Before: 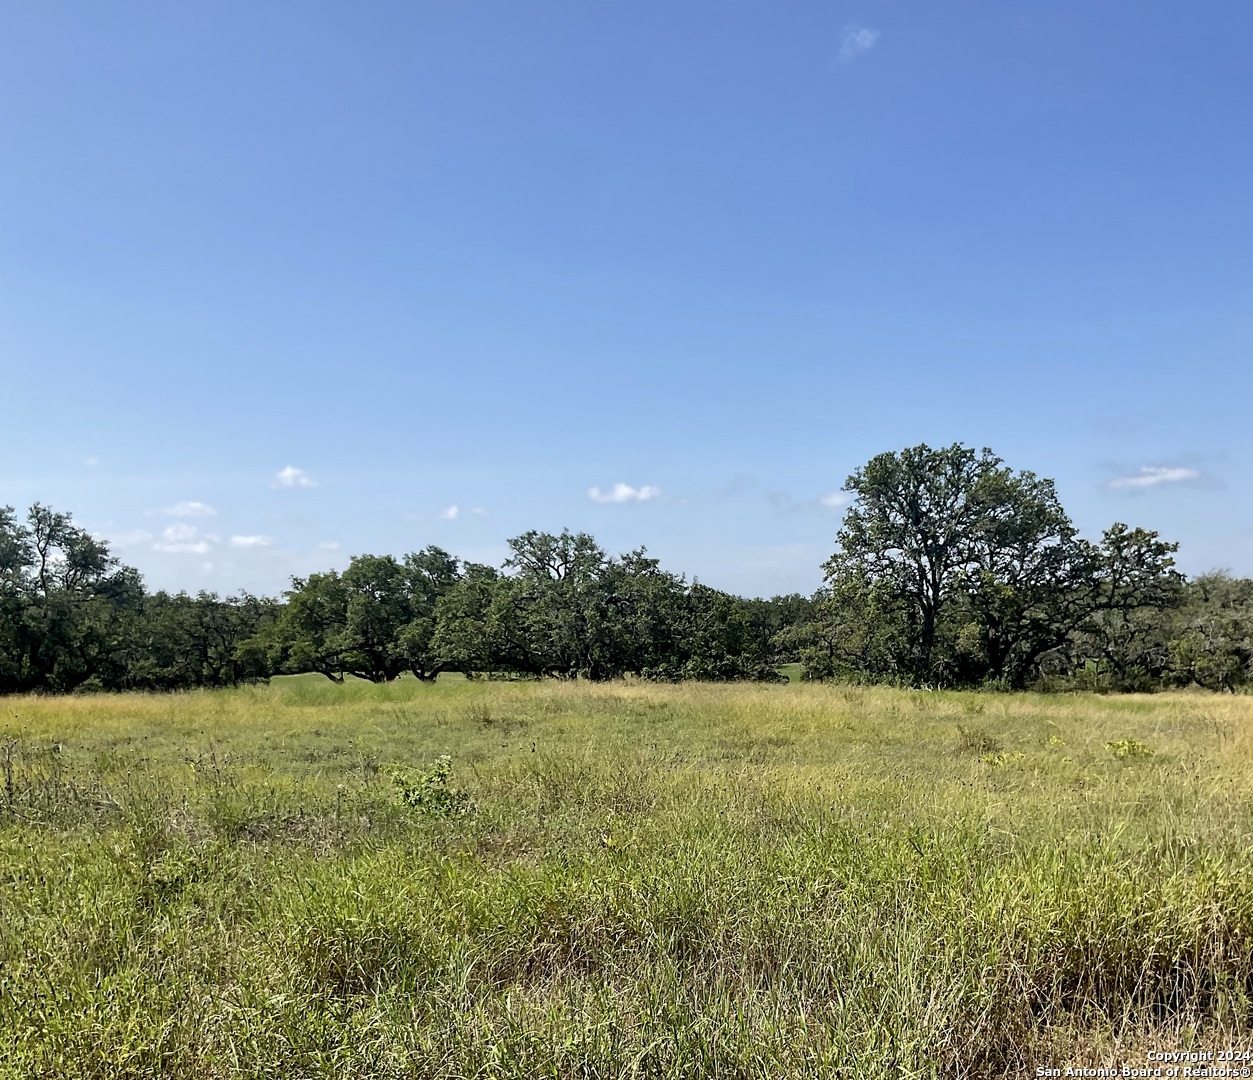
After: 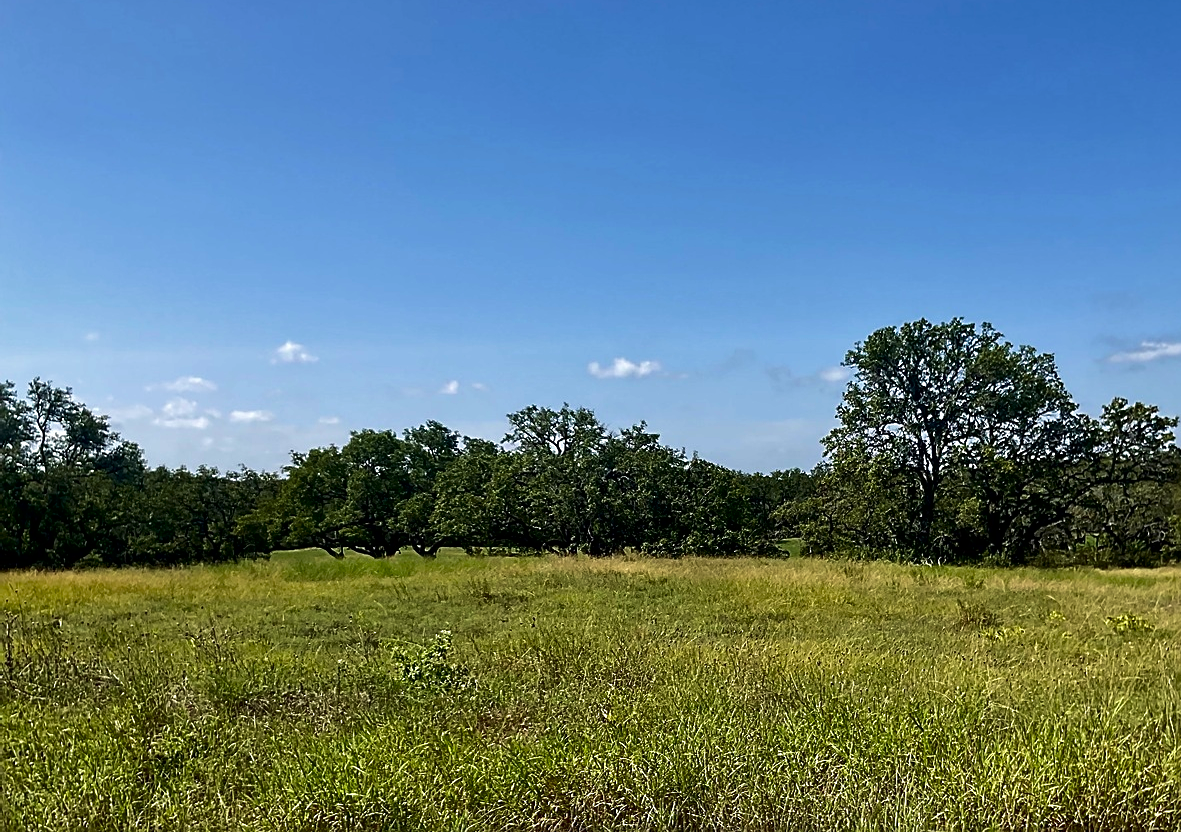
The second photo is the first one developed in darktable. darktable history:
sharpen: on, module defaults
crop and rotate: angle 0.03°, top 11.643%, right 5.651%, bottom 11.189%
velvia: on, module defaults
contrast brightness saturation: brightness -0.25, saturation 0.2
